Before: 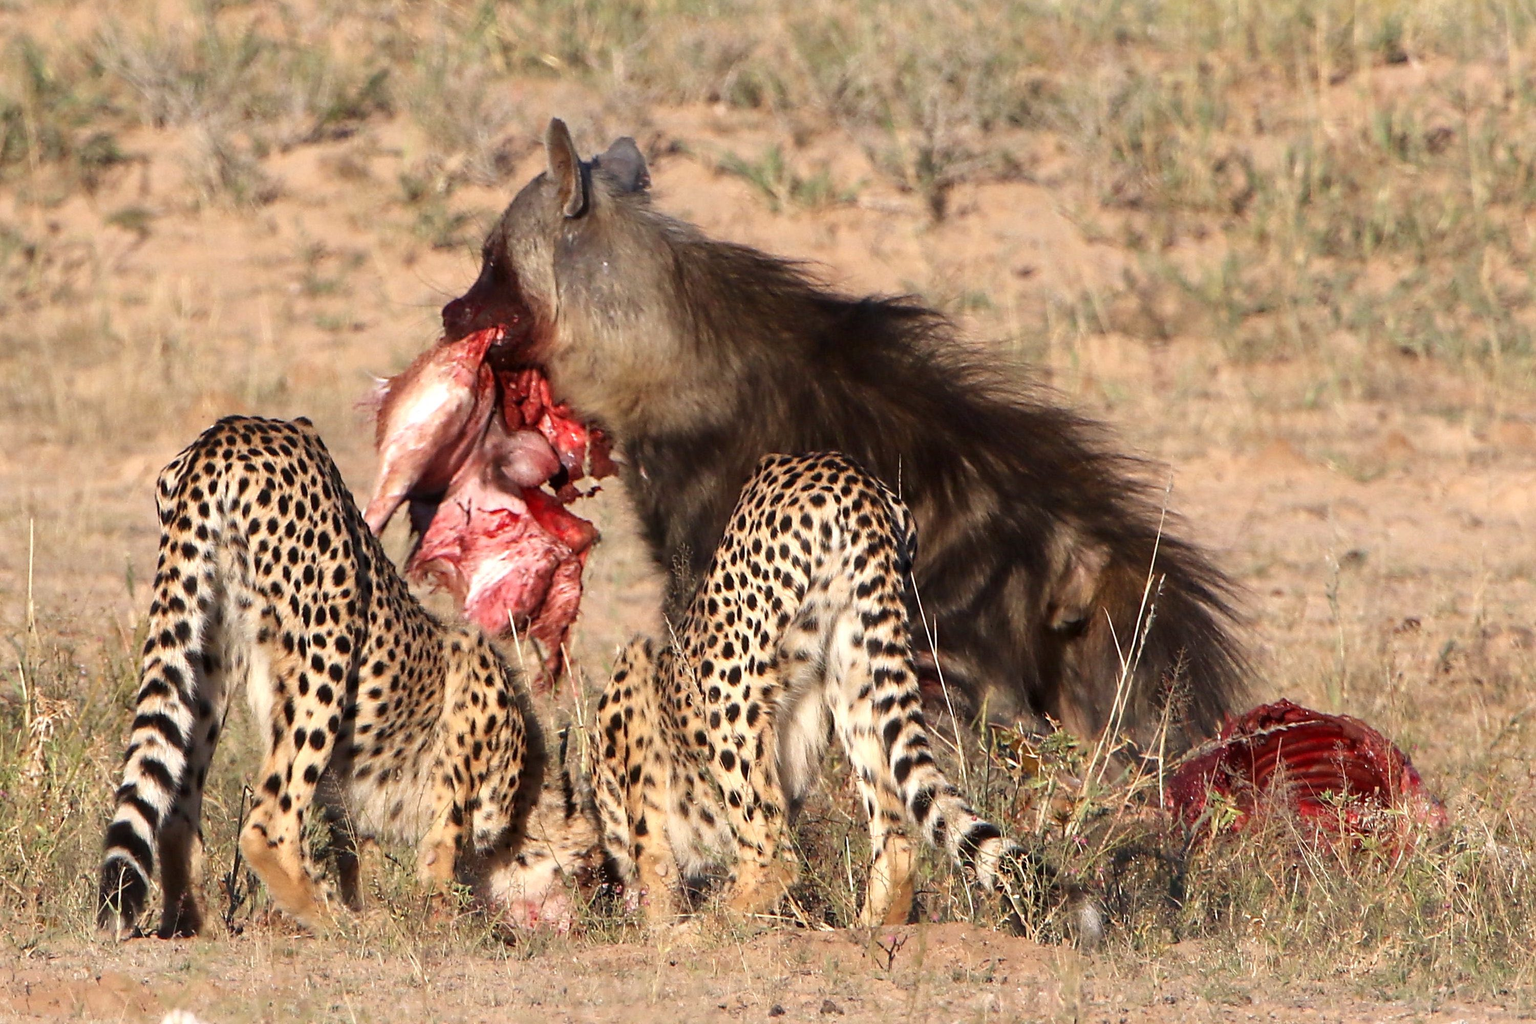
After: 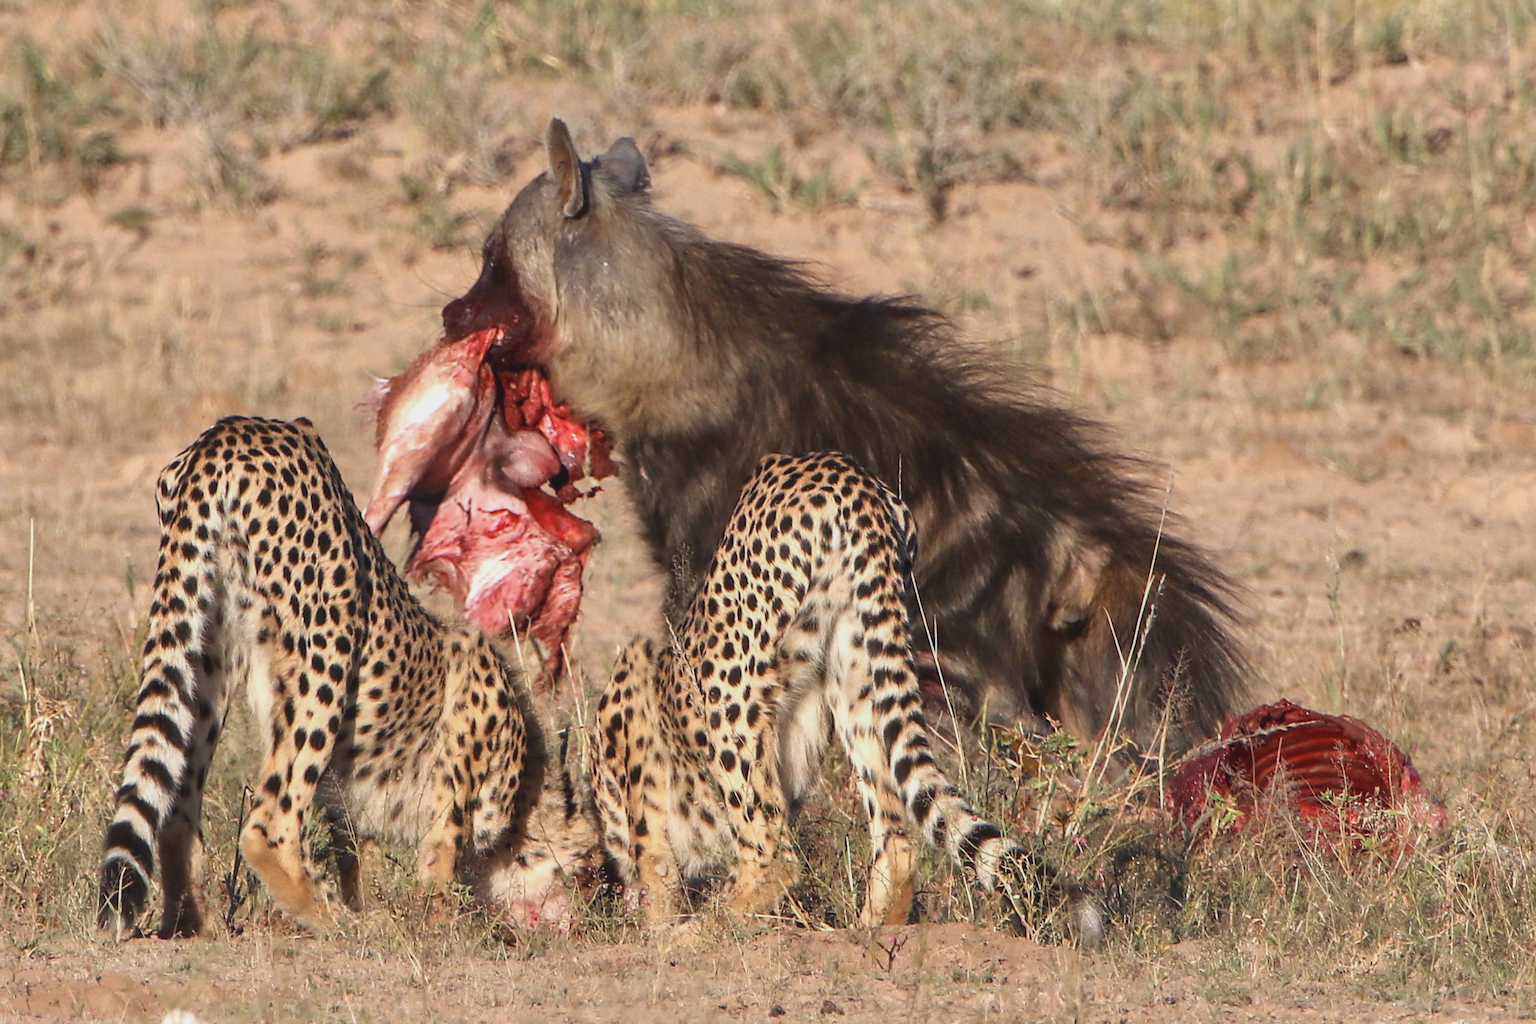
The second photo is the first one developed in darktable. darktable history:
shadows and highlights: shadows 35.94, highlights -35.17, soften with gaussian
contrast brightness saturation: contrast -0.103, saturation -0.096
local contrast: detail 109%
